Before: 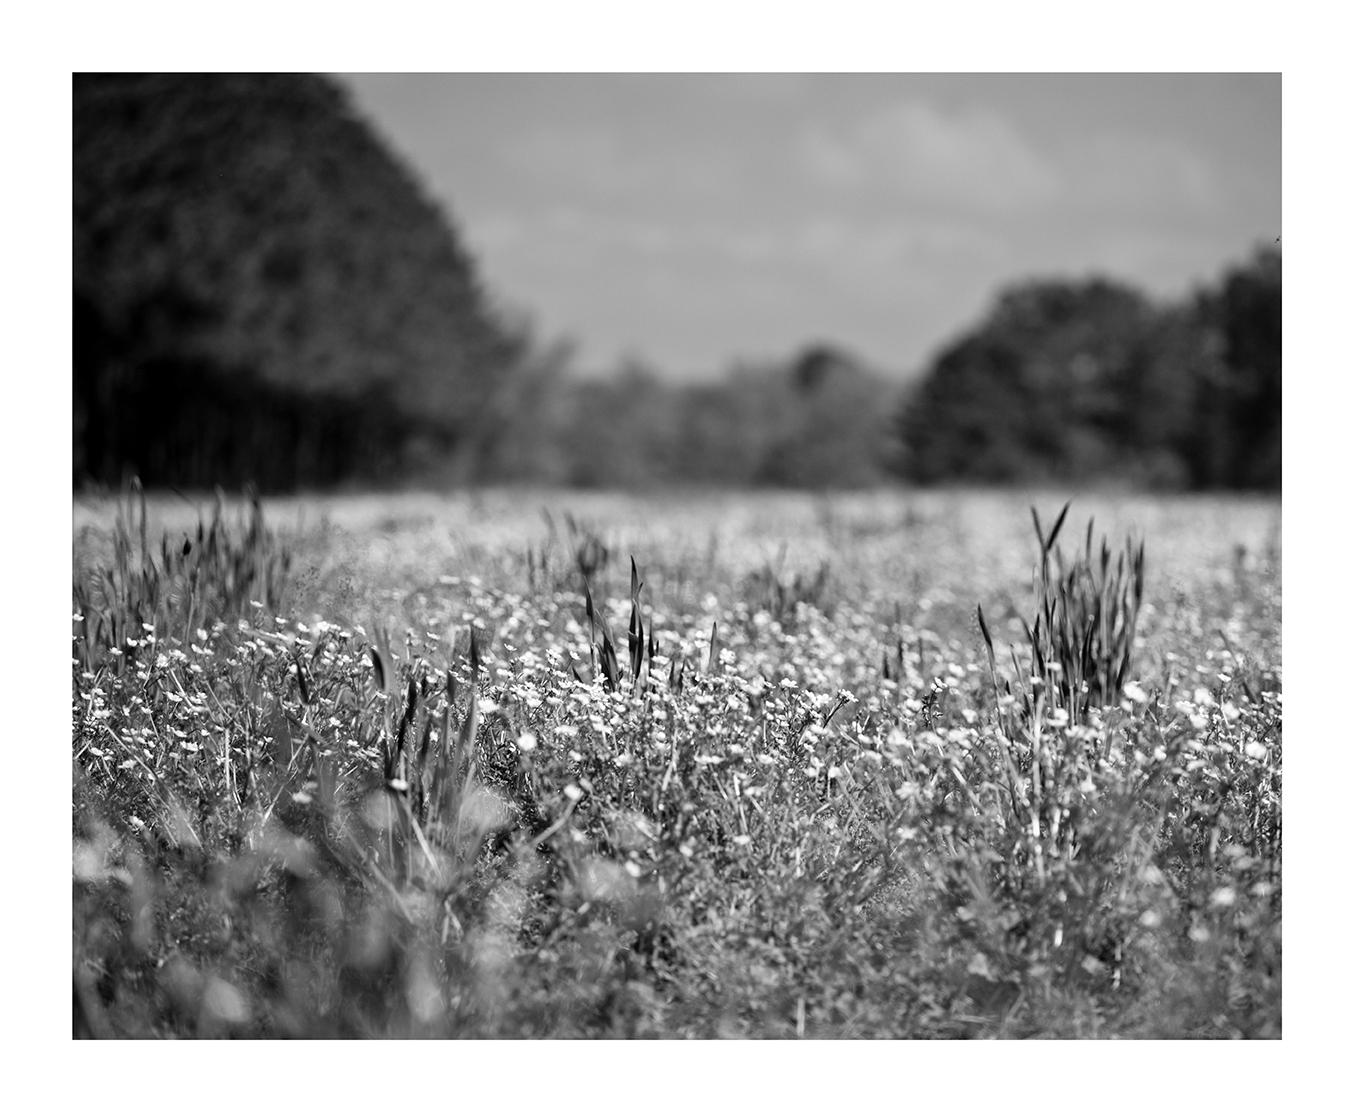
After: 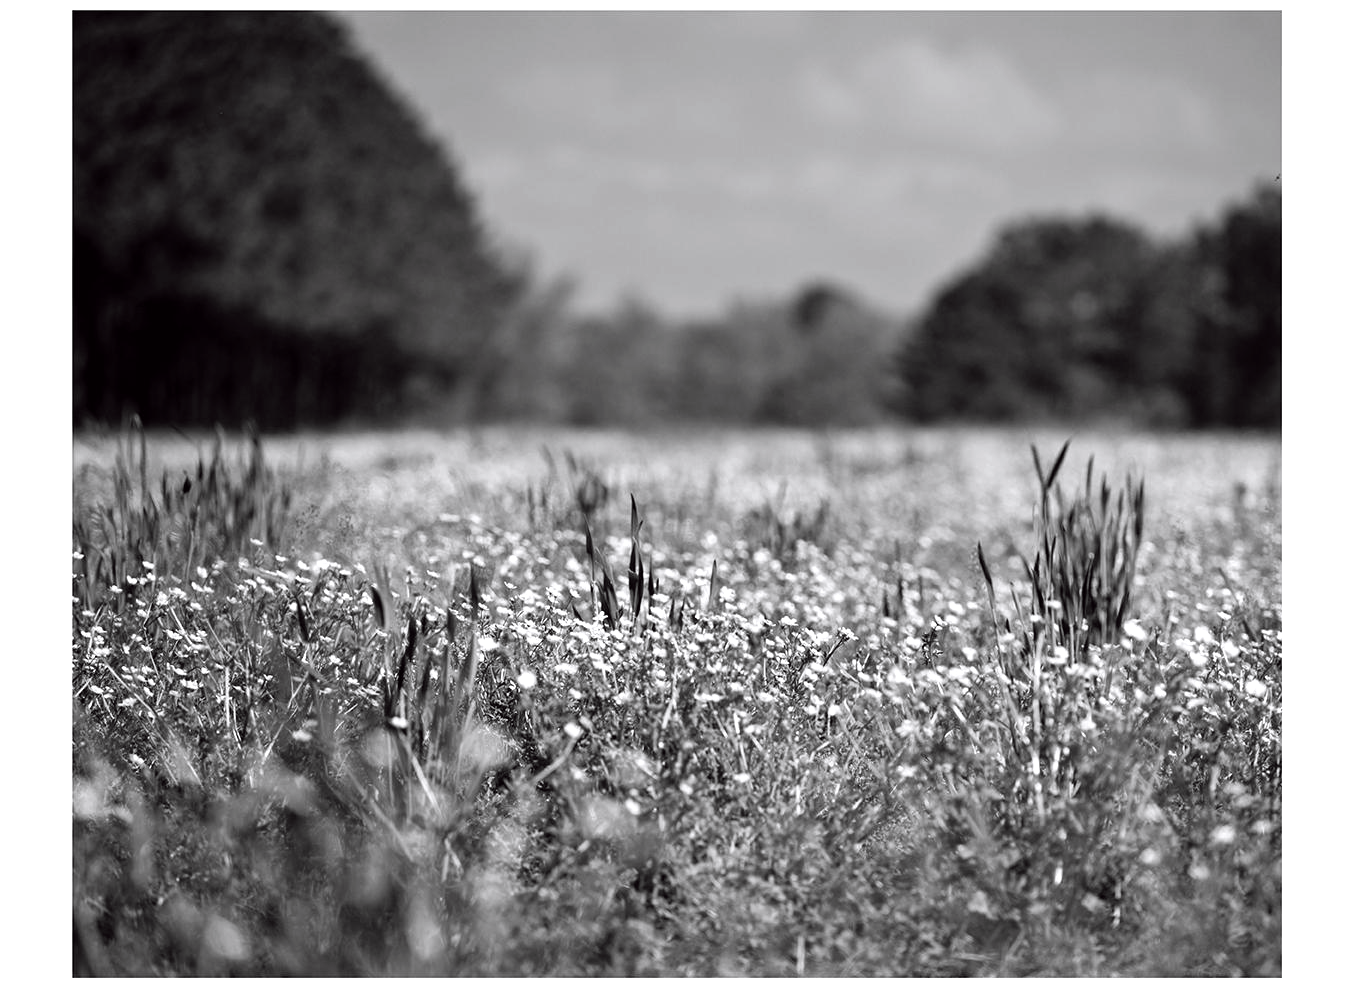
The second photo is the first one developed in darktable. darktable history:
exposure: exposure 0 EV, compensate highlight preservation false
crop and rotate: top 5.609%, bottom 5.609%
color balance: lift [1, 1.001, 0.999, 1.001], gamma [1, 1.004, 1.007, 0.993], gain [1, 0.991, 0.987, 1.013], contrast 7.5%, contrast fulcrum 10%, output saturation 115%
